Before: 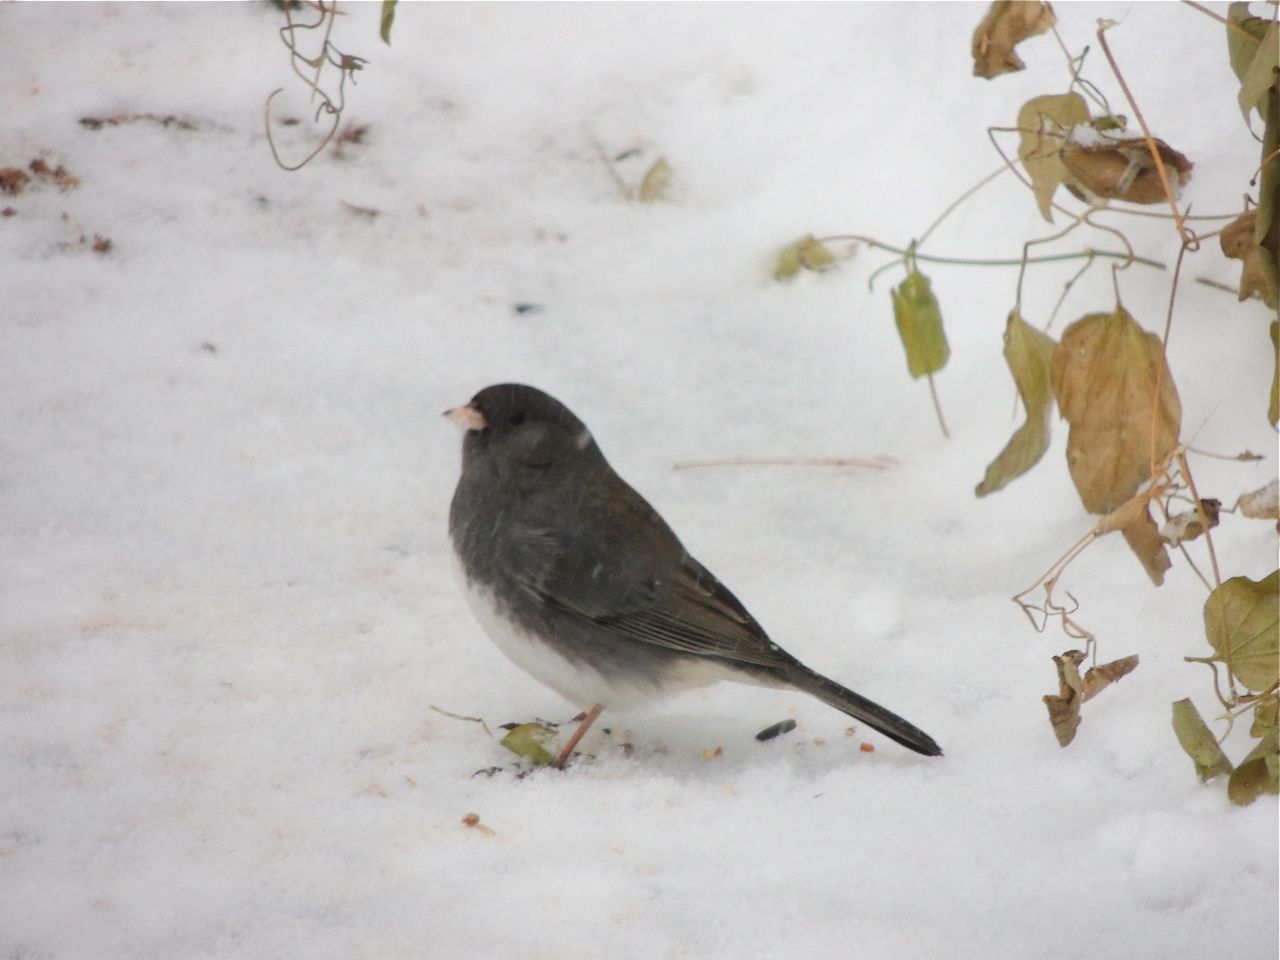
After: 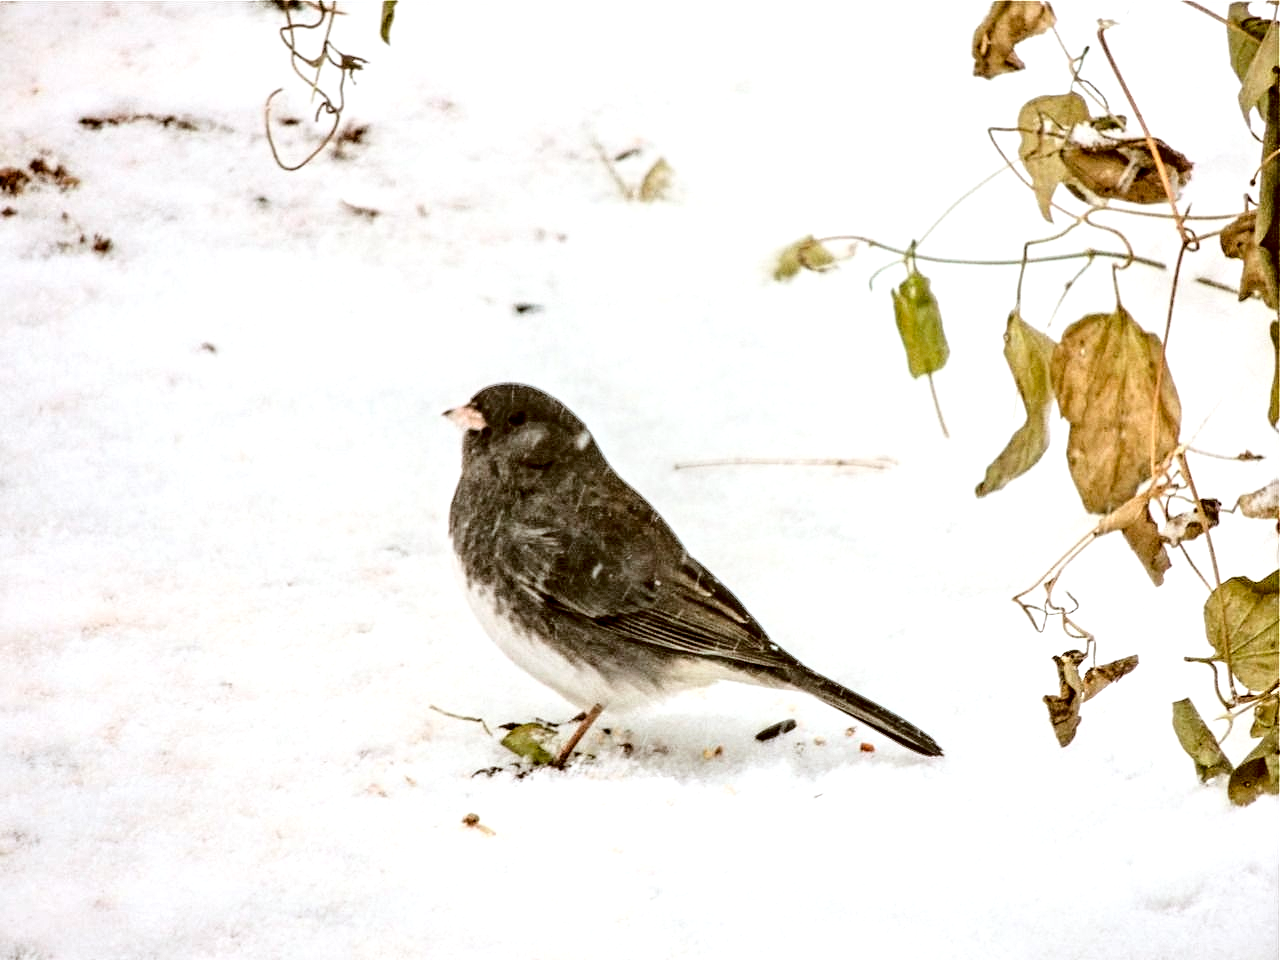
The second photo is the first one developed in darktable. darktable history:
contrast equalizer: octaves 7, y [[0.5, 0.542, 0.583, 0.625, 0.667, 0.708], [0.5 ×6], [0.5 ×6], [0 ×6], [0 ×6]]
color correction: highlights a* -0.626, highlights b* 0.183, shadows a* 4.9, shadows b* 20.54
levels: levels [0, 0.474, 0.947]
base curve: curves: ch0 [(0, 0) (0.028, 0.03) (0.121, 0.232) (0.46, 0.748) (0.859, 0.968) (1, 1)]
local contrast: detail 160%
